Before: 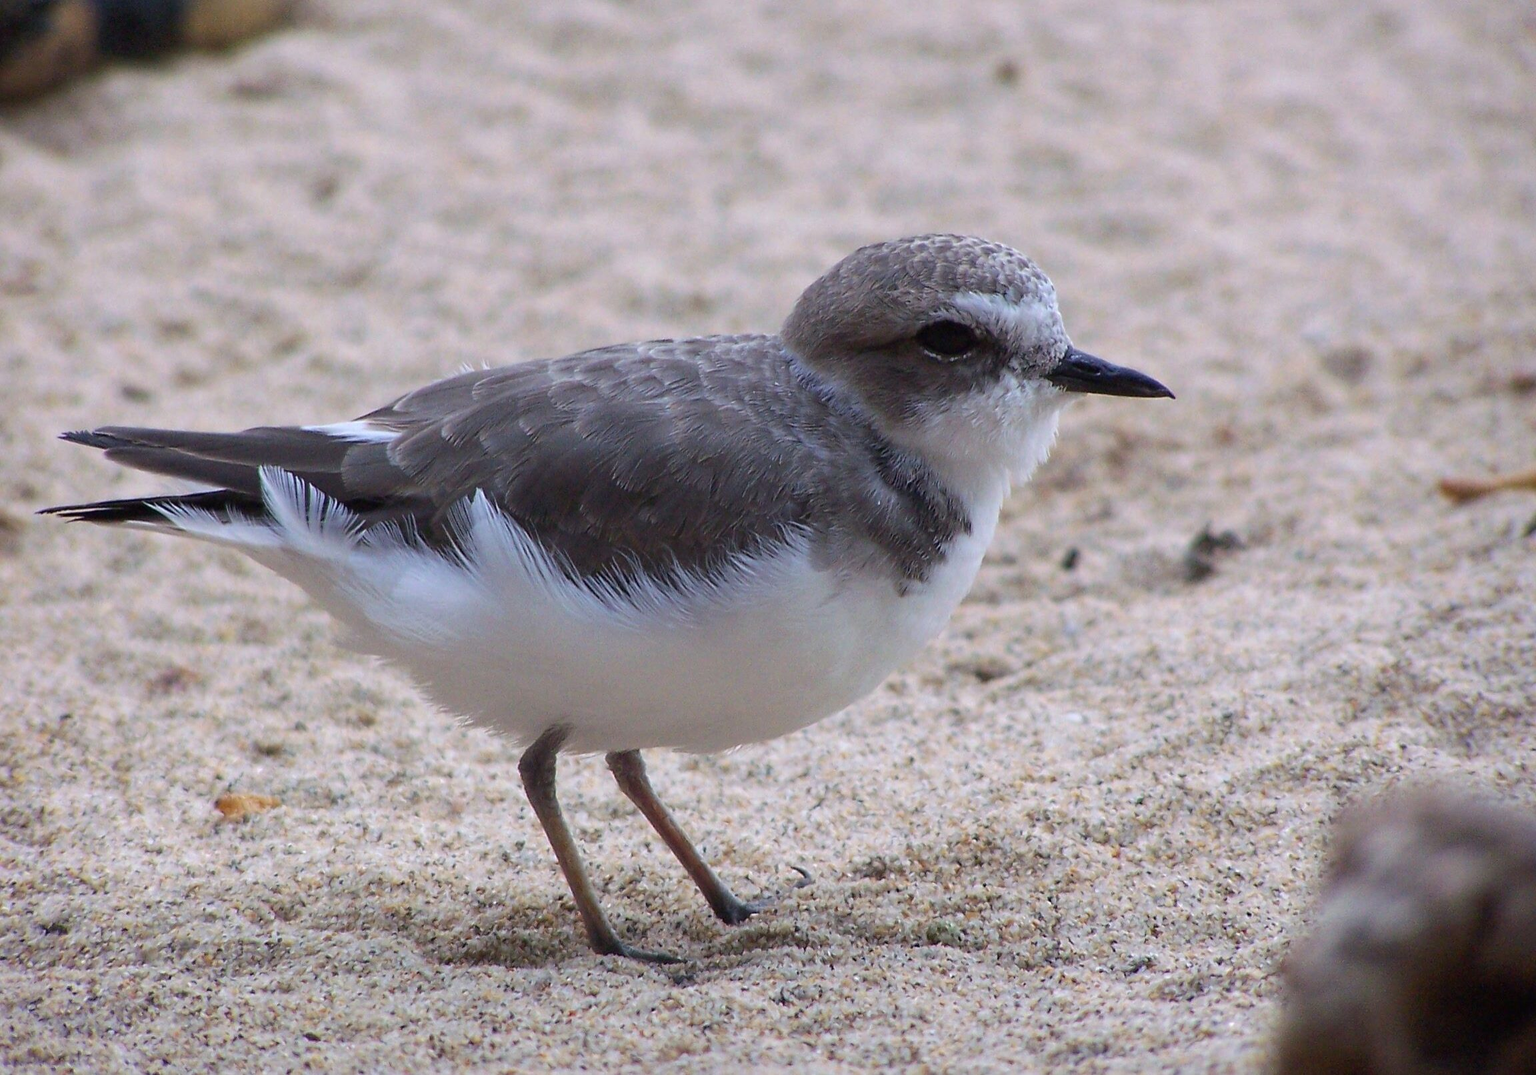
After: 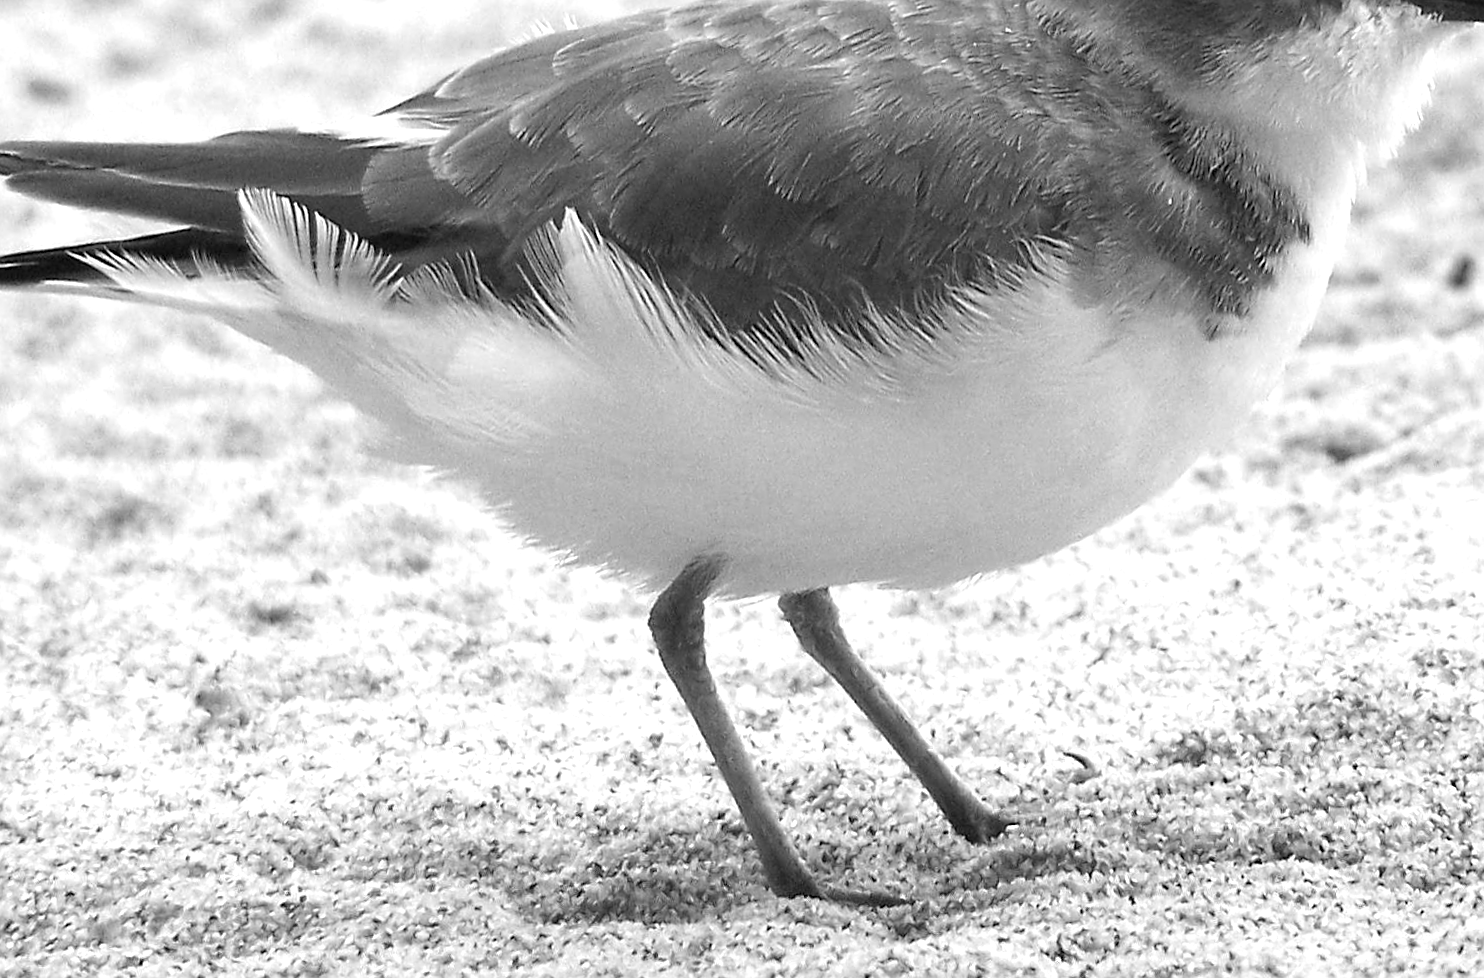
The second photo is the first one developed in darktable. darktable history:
crop and rotate: angle -0.82°, left 3.85%, top 31.828%, right 27.992%
exposure: black level correction 0, exposure 1 EV, compensate exposure bias true, compensate highlight preservation false
rotate and perspective: rotation -3.52°, crop left 0.036, crop right 0.964, crop top 0.081, crop bottom 0.919
sharpen: radius 1.967
monochrome: a 16.06, b 15.48, size 1
